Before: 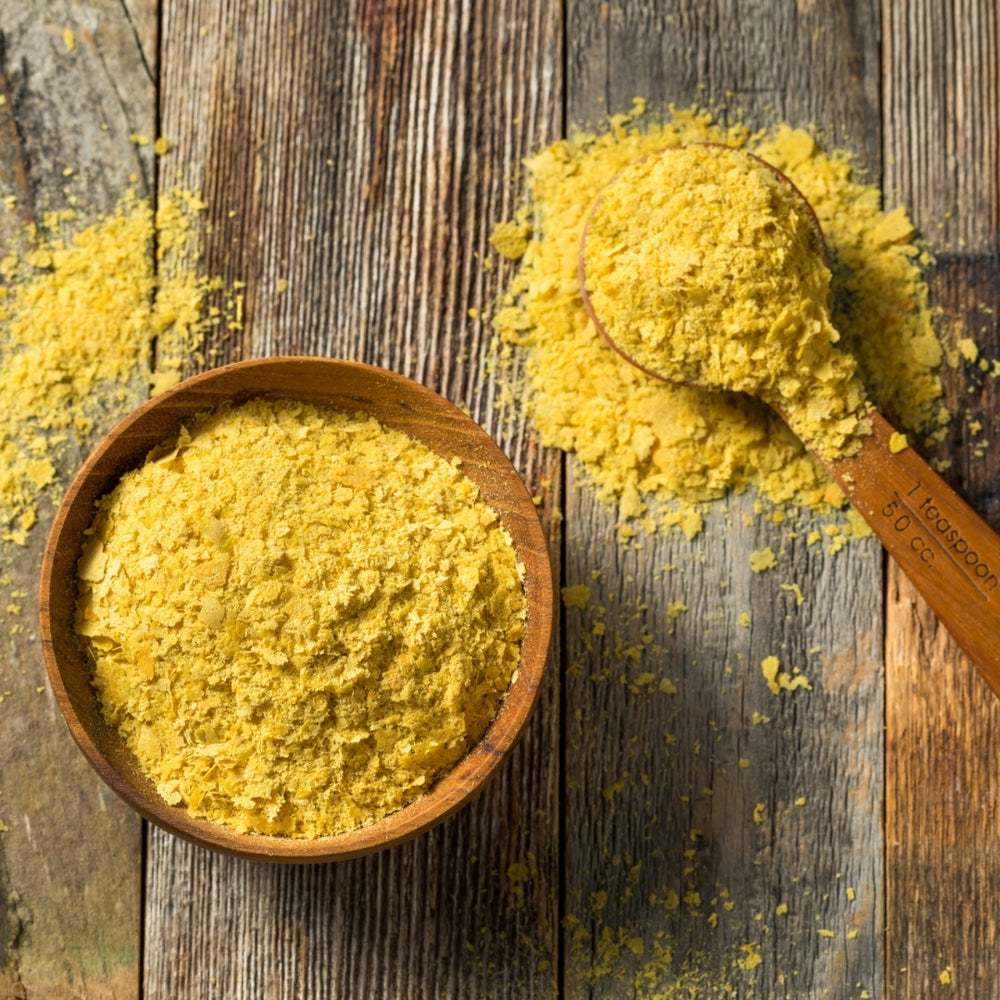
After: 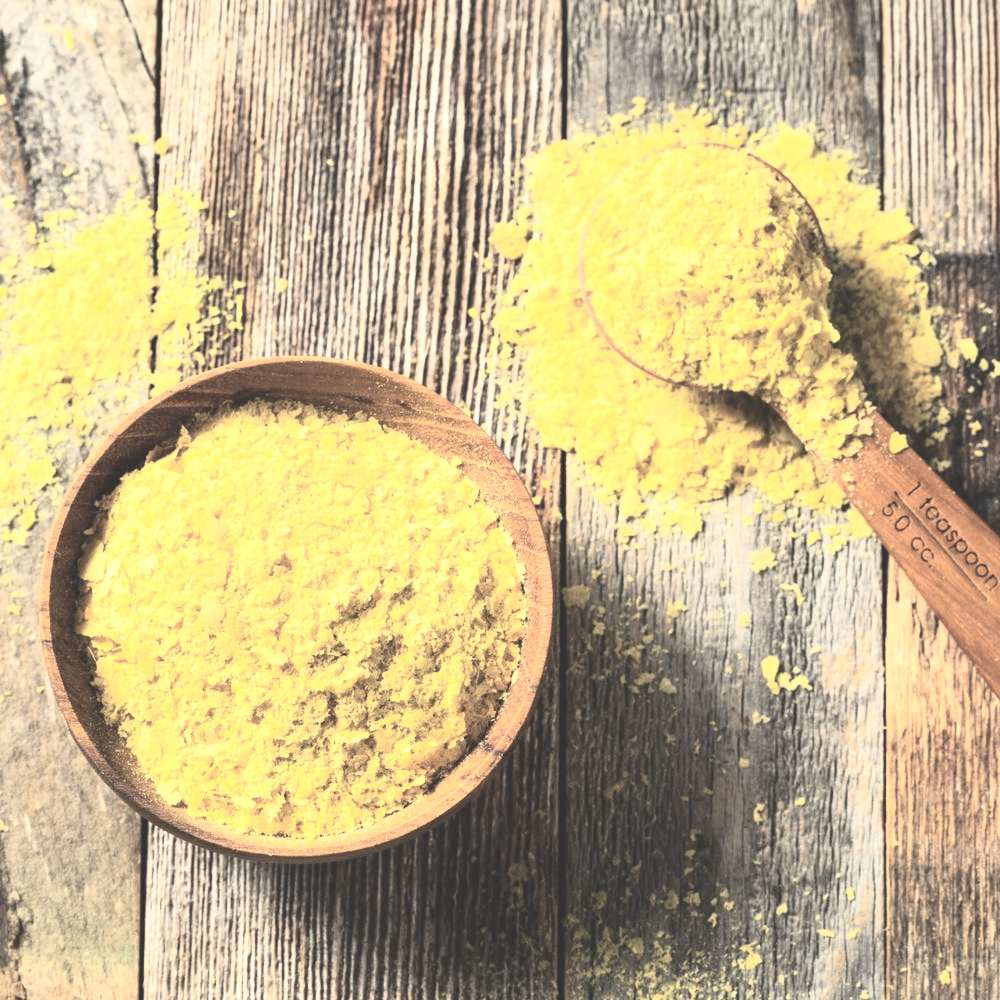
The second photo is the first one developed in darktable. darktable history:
exposure: black level correction -0.07, exposure 0.5 EV, compensate highlight preservation false
contrast brightness saturation: contrast 0.507, saturation -0.084
